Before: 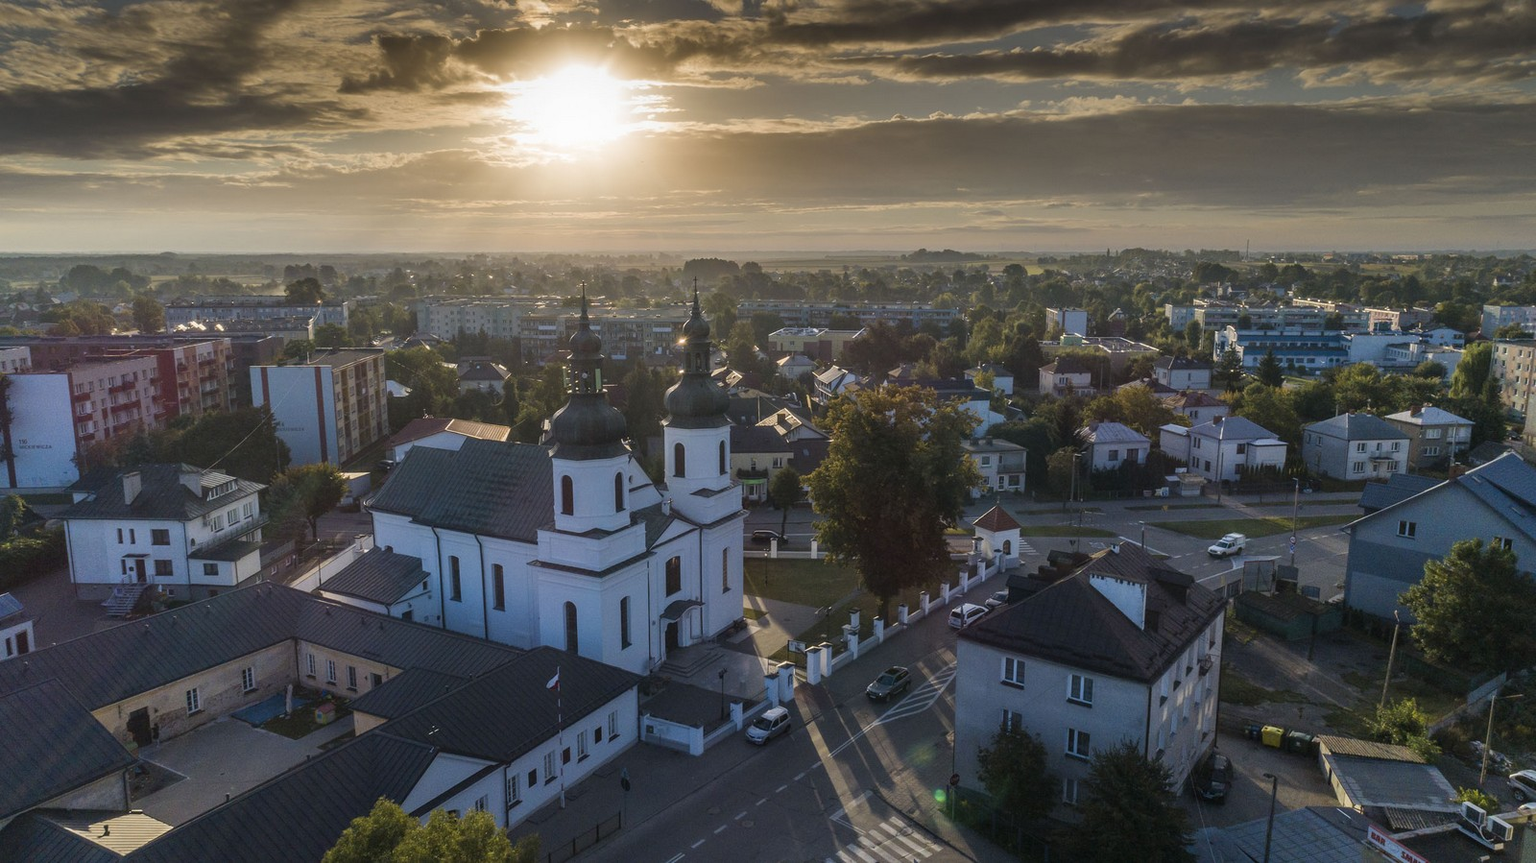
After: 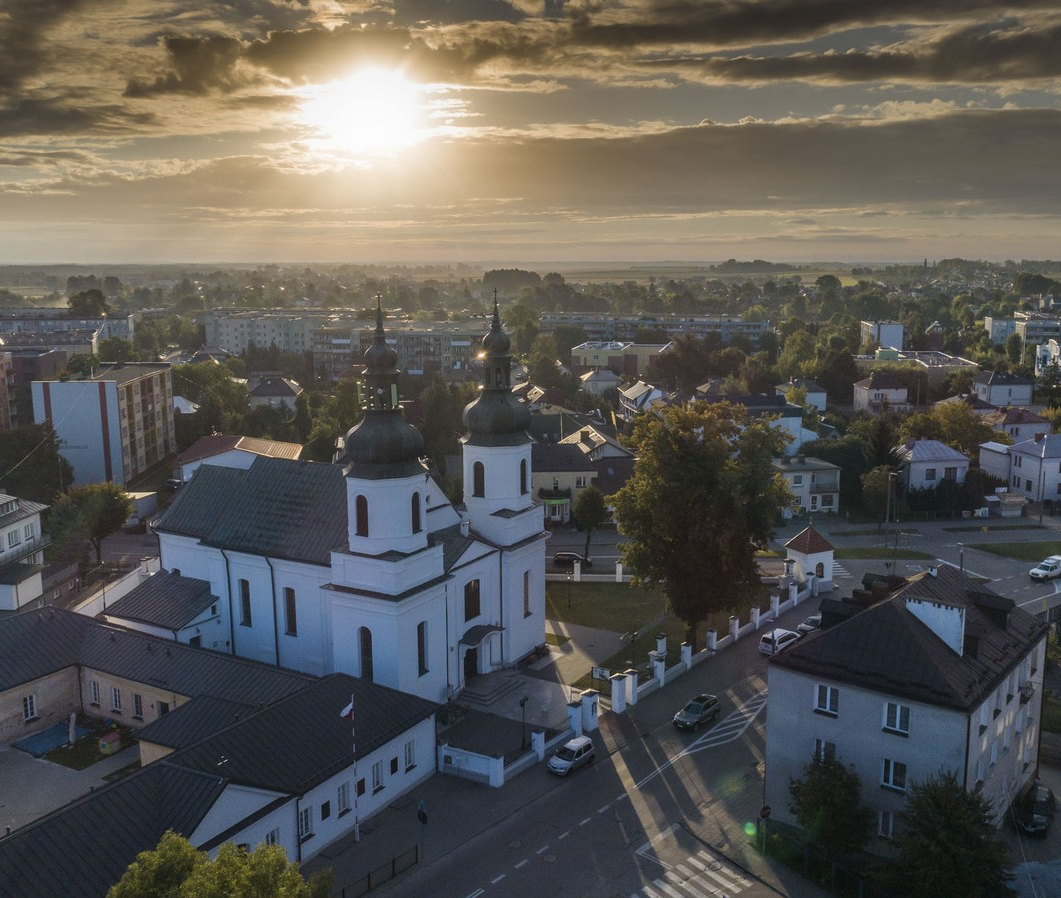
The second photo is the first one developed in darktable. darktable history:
crop and rotate: left 14.317%, right 19.365%
